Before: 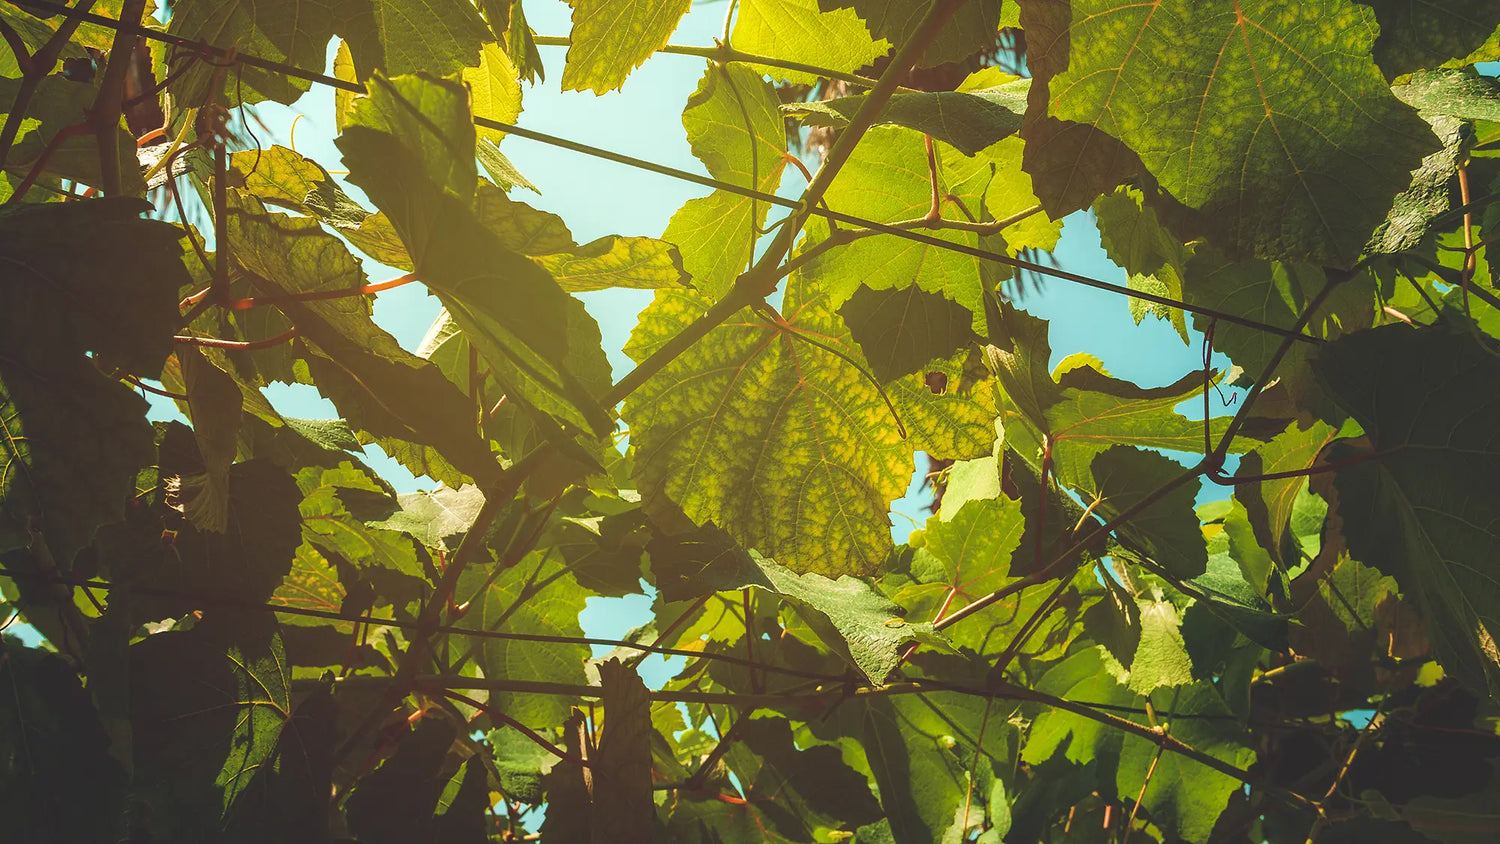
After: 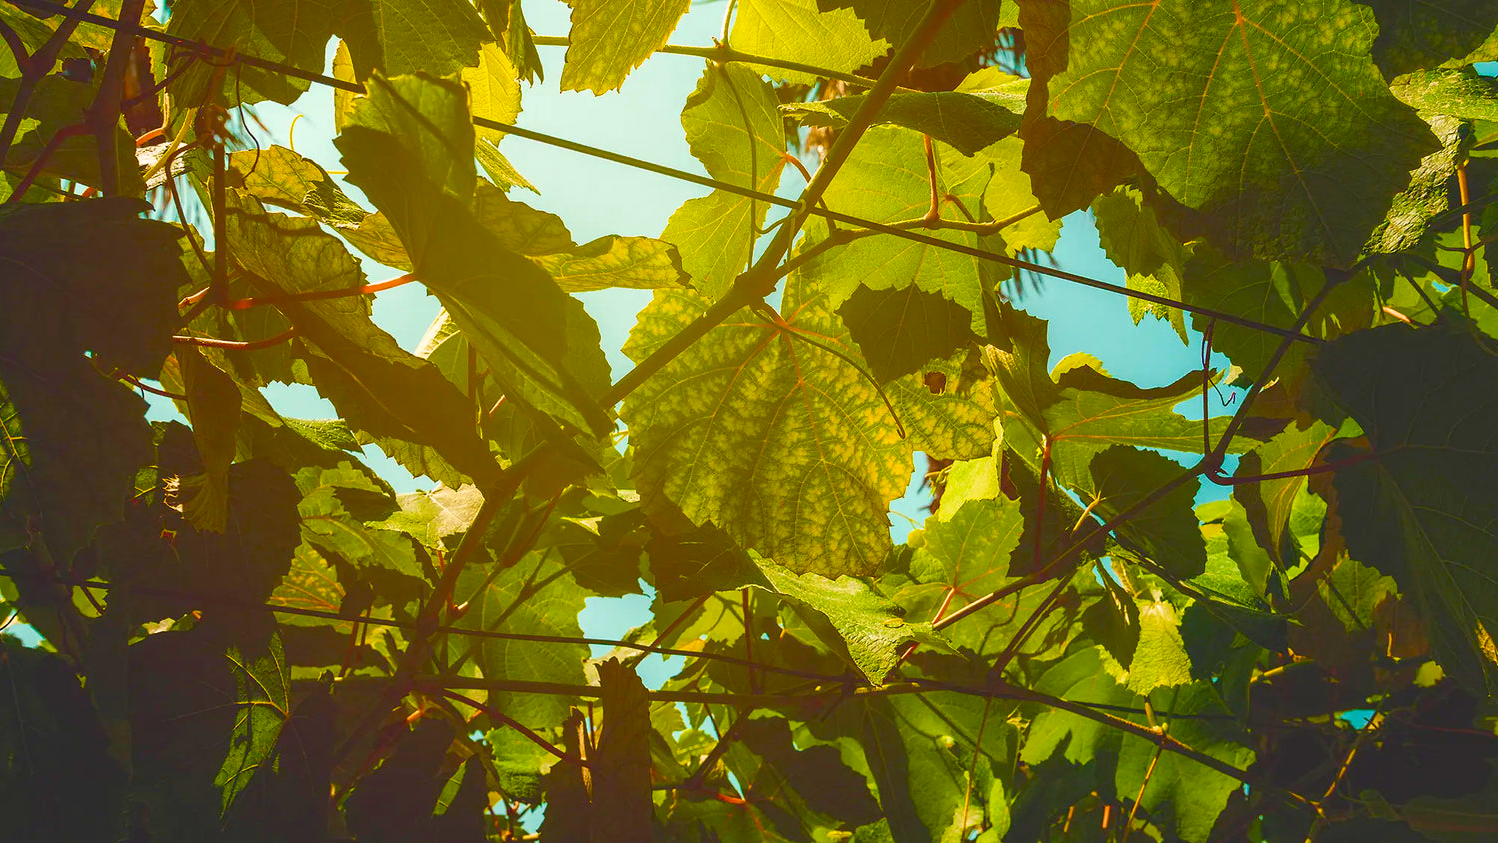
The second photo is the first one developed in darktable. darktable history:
color balance rgb: highlights gain › chroma 1.372%, highlights gain › hue 50.84°, linear chroma grading › shadows 31.351%, linear chroma grading › global chroma -1.463%, linear chroma grading › mid-tones 3.952%, perceptual saturation grading › global saturation 36.898%, perceptual saturation grading › shadows 36.209%
crop: left 0.108%
